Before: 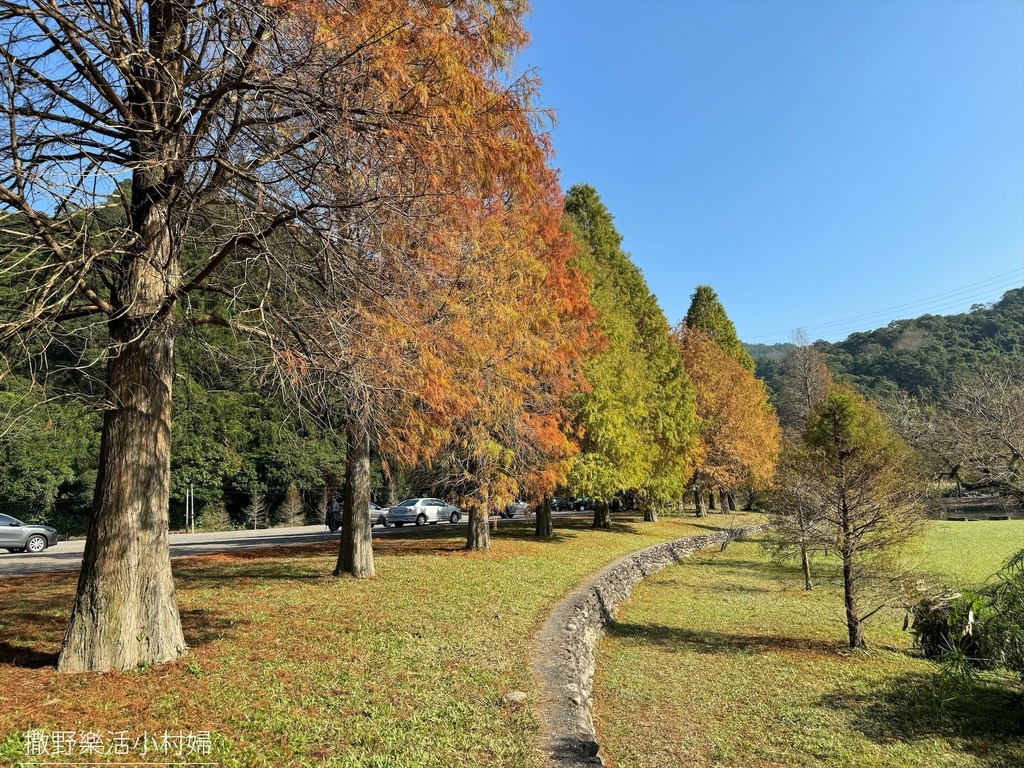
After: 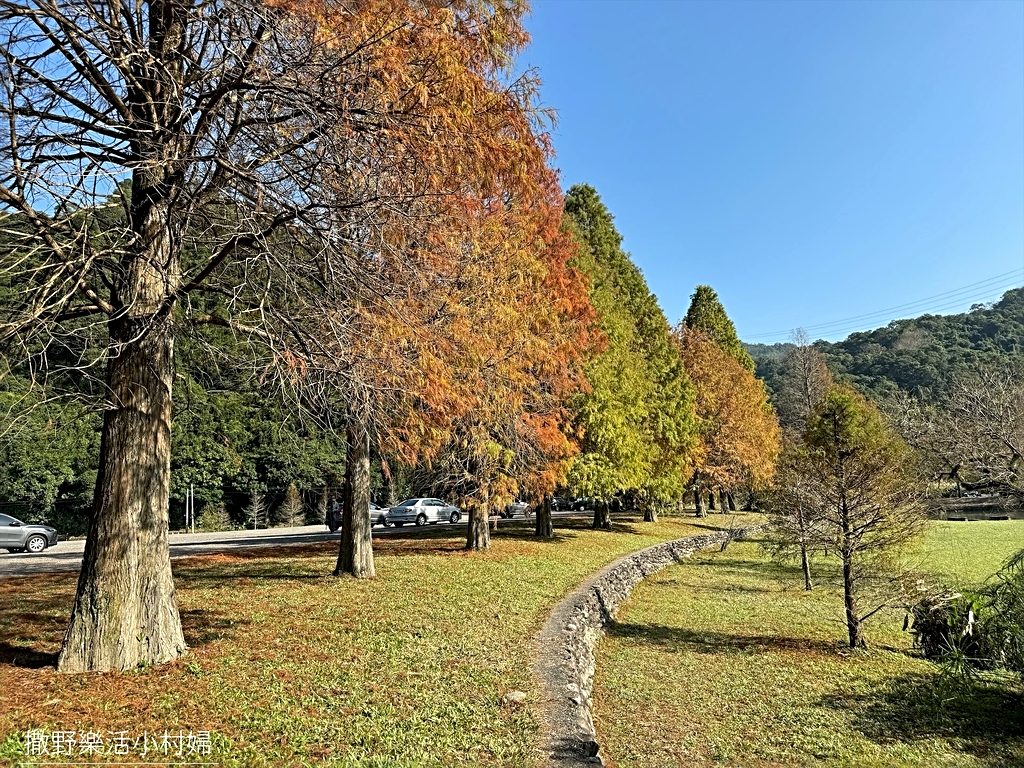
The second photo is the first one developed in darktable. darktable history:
sharpen: radius 3.111
local contrast: highlights 102%, shadows 98%, detail 120%, midtone range 0.2
tone equalizer: on, module defaults
